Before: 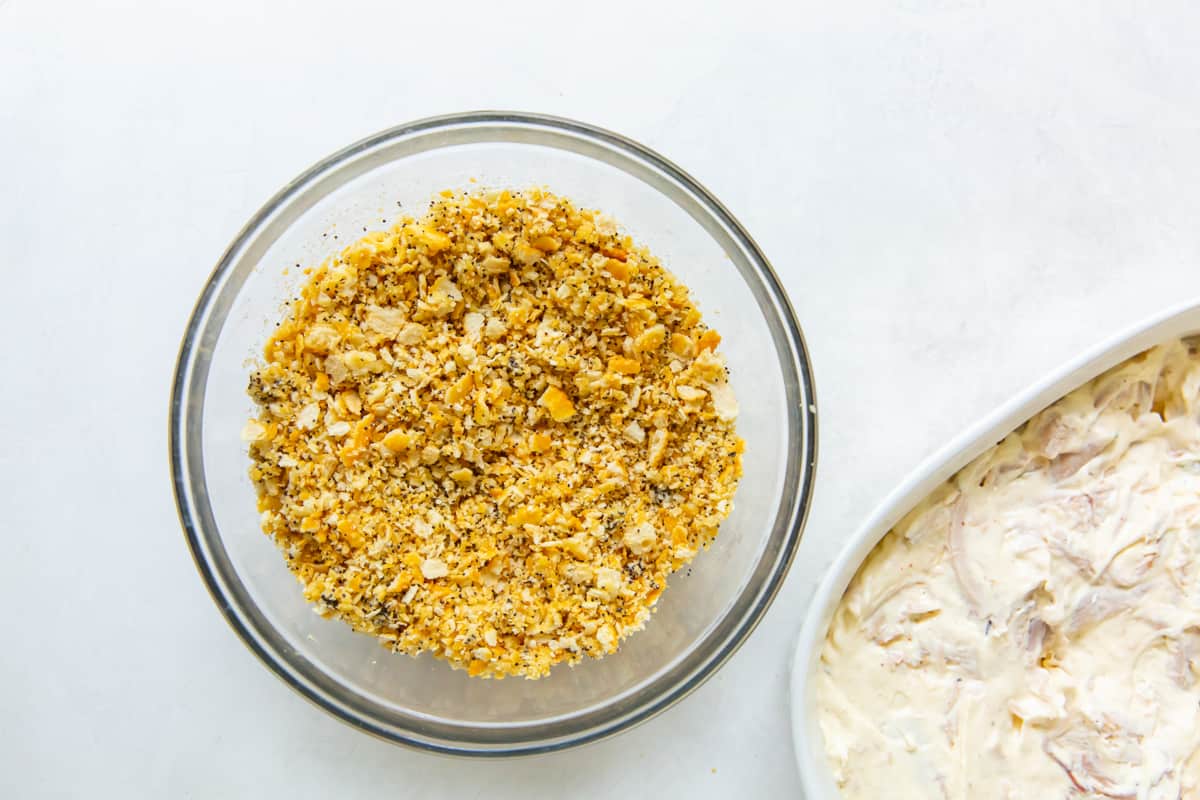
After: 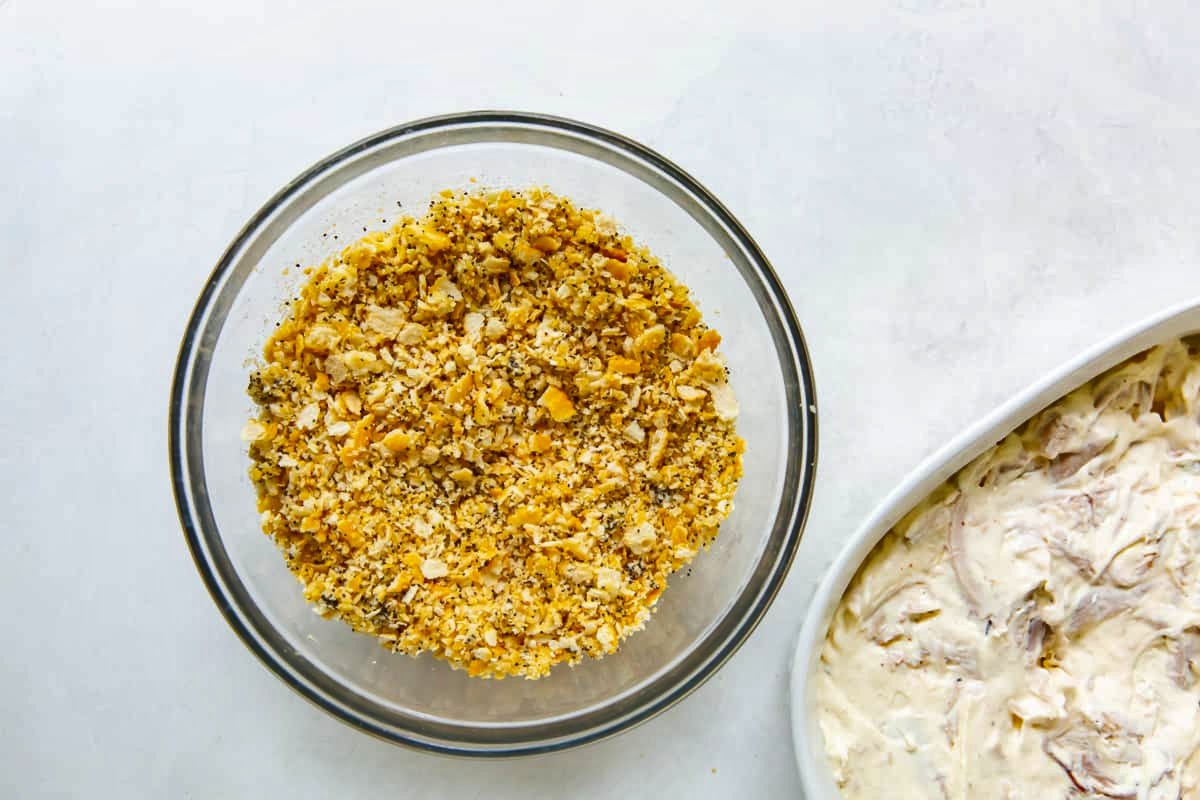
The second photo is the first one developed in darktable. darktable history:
shadows and highlights: shadows 52.42, soften with gaussian
haze removal: compatibility mode true, adaptive false
levels: levels [0, 0.498, 0.996]
